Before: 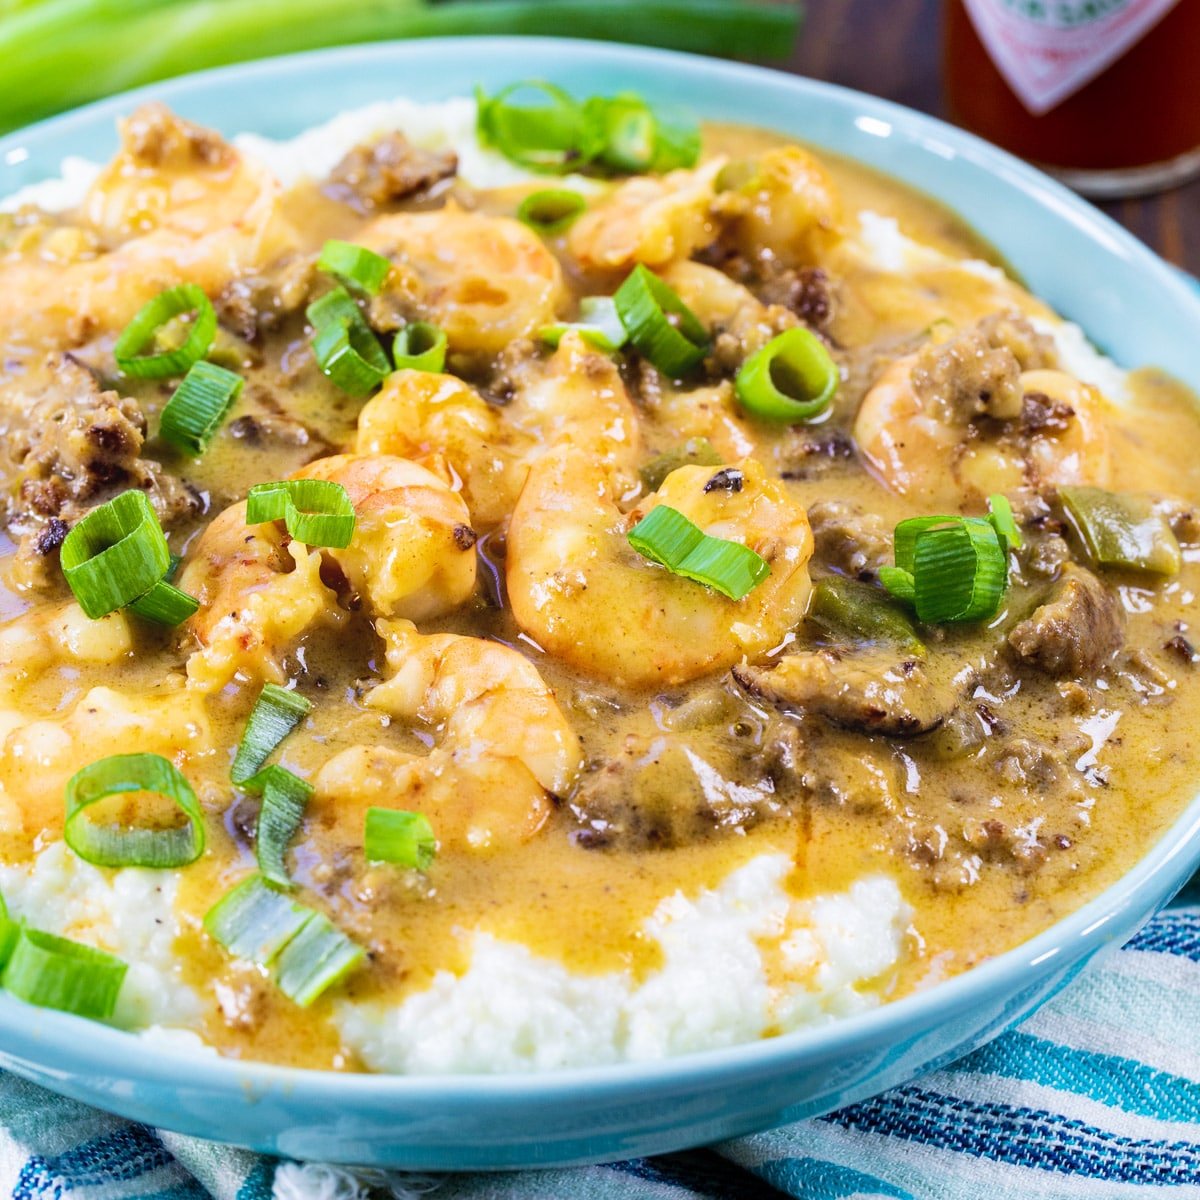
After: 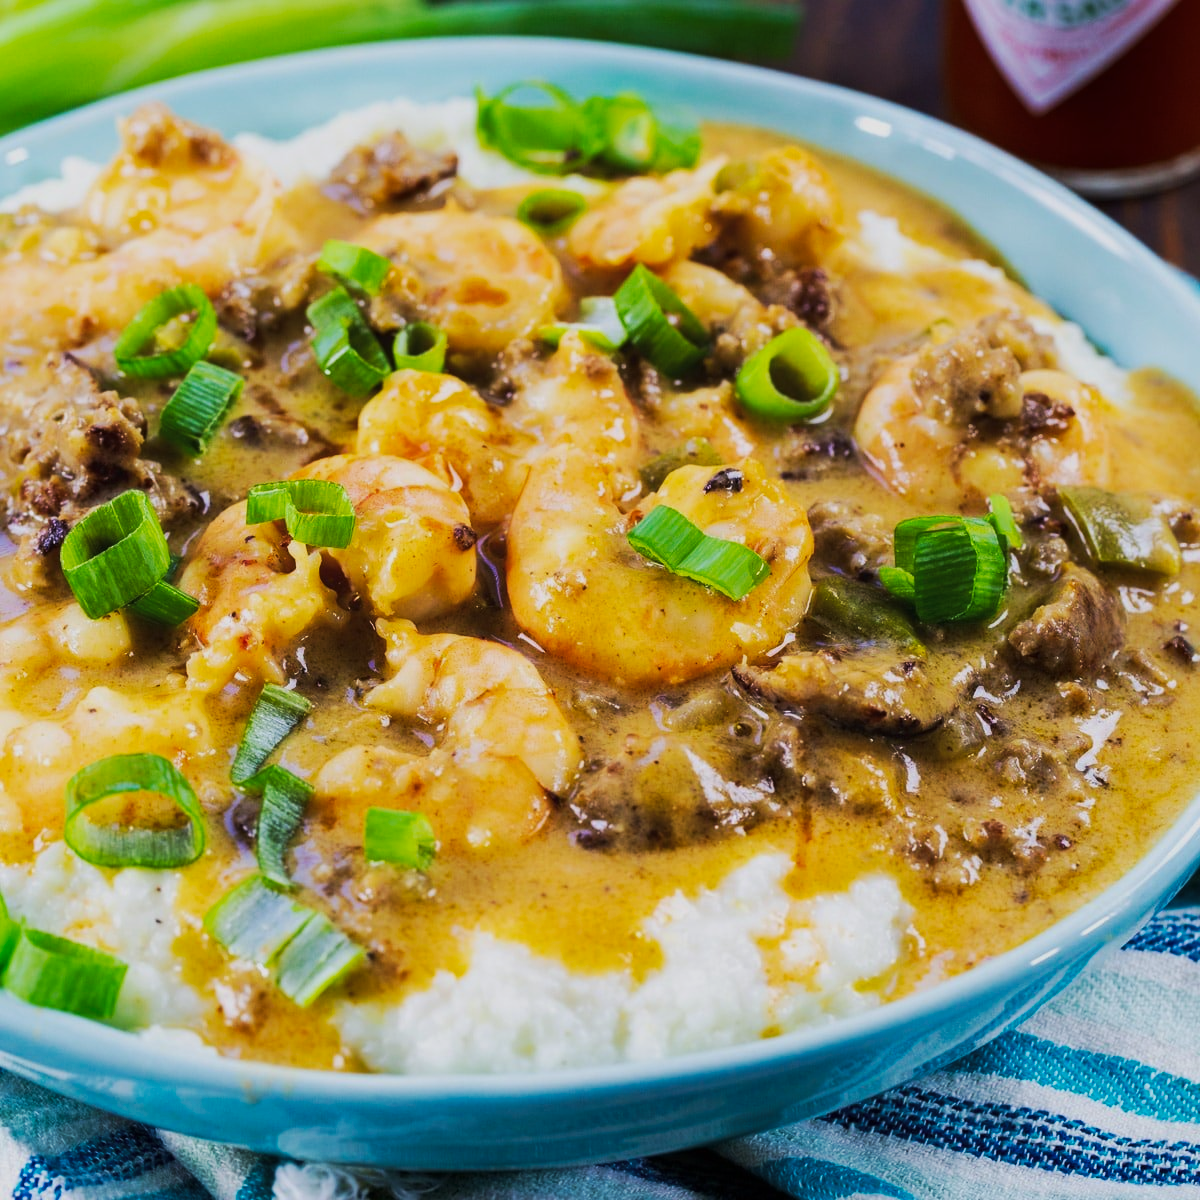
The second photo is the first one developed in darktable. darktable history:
exposure: exposure -0.462 EV, compensate highlight preservation false
tone curve: curves: ch0 [(0, 0) (0.003, 0.003) (0.011, 0.011) (0.025, 0.022) (0.044, 0.039) (0.069, 0.055) (0.1, 0.074) (0.136, 0.101) (0.177, 0.134) (0.224, 0.171) (0.277, 0.216) (0.335, 0.277) (0.399, 0.345) (0.468, 0.427) (0.543, 0.526) (0.623, 0.636) (0.709, 0.731) (0.801, 0.822) (0.898, 0.917) (1, 1)], preserve colors none
